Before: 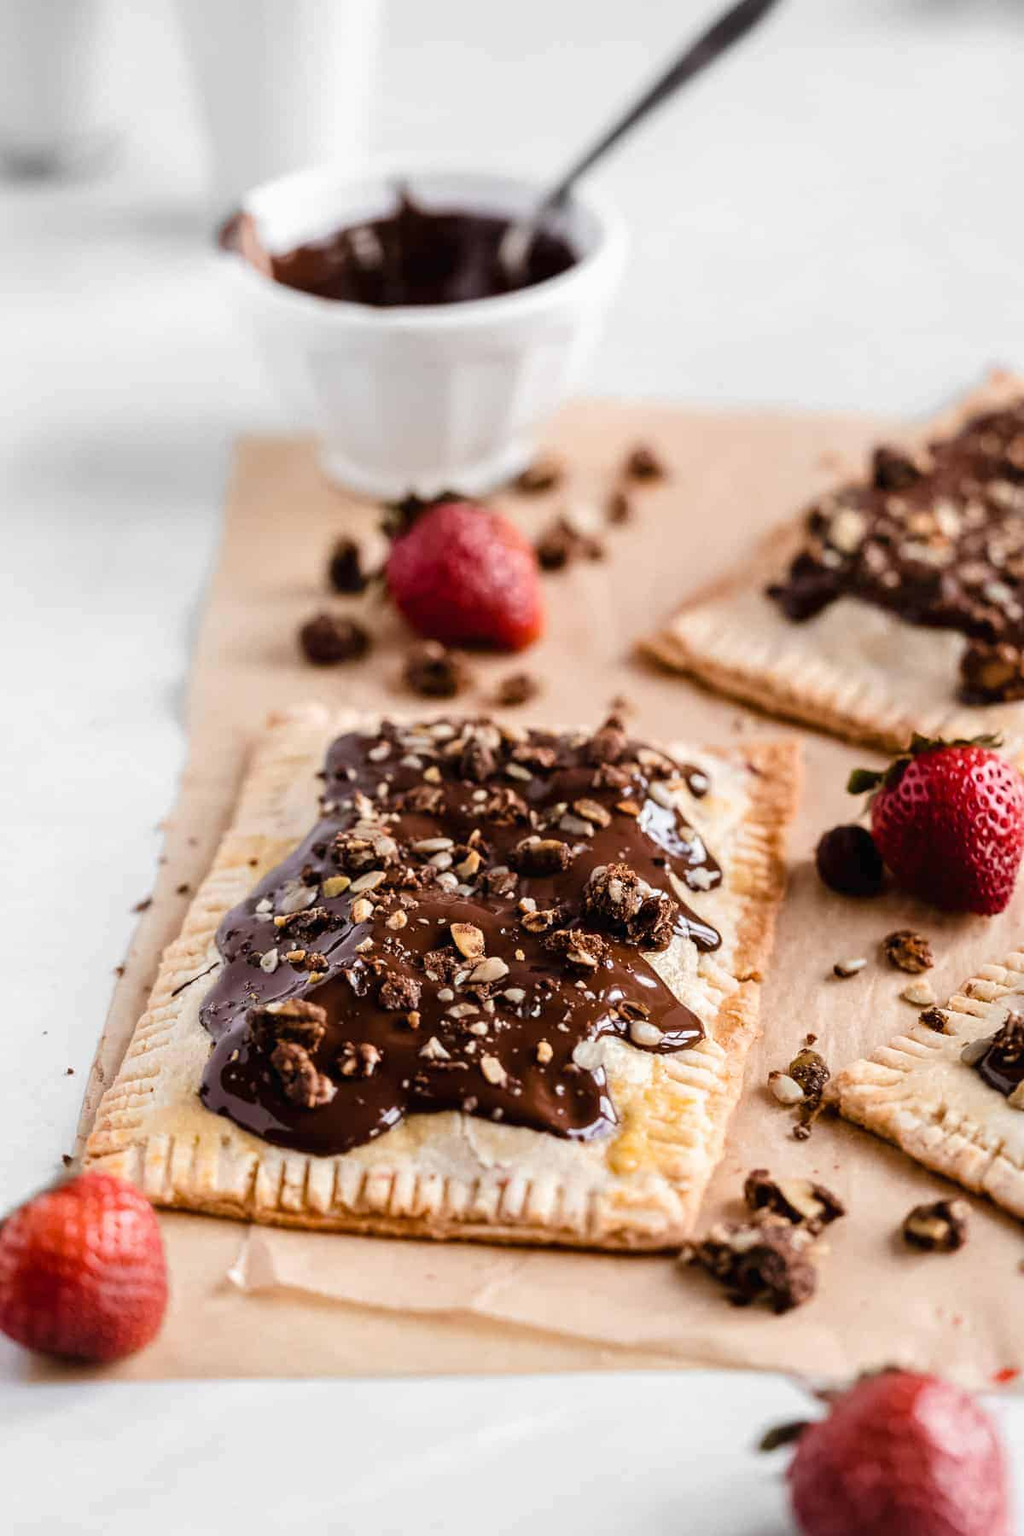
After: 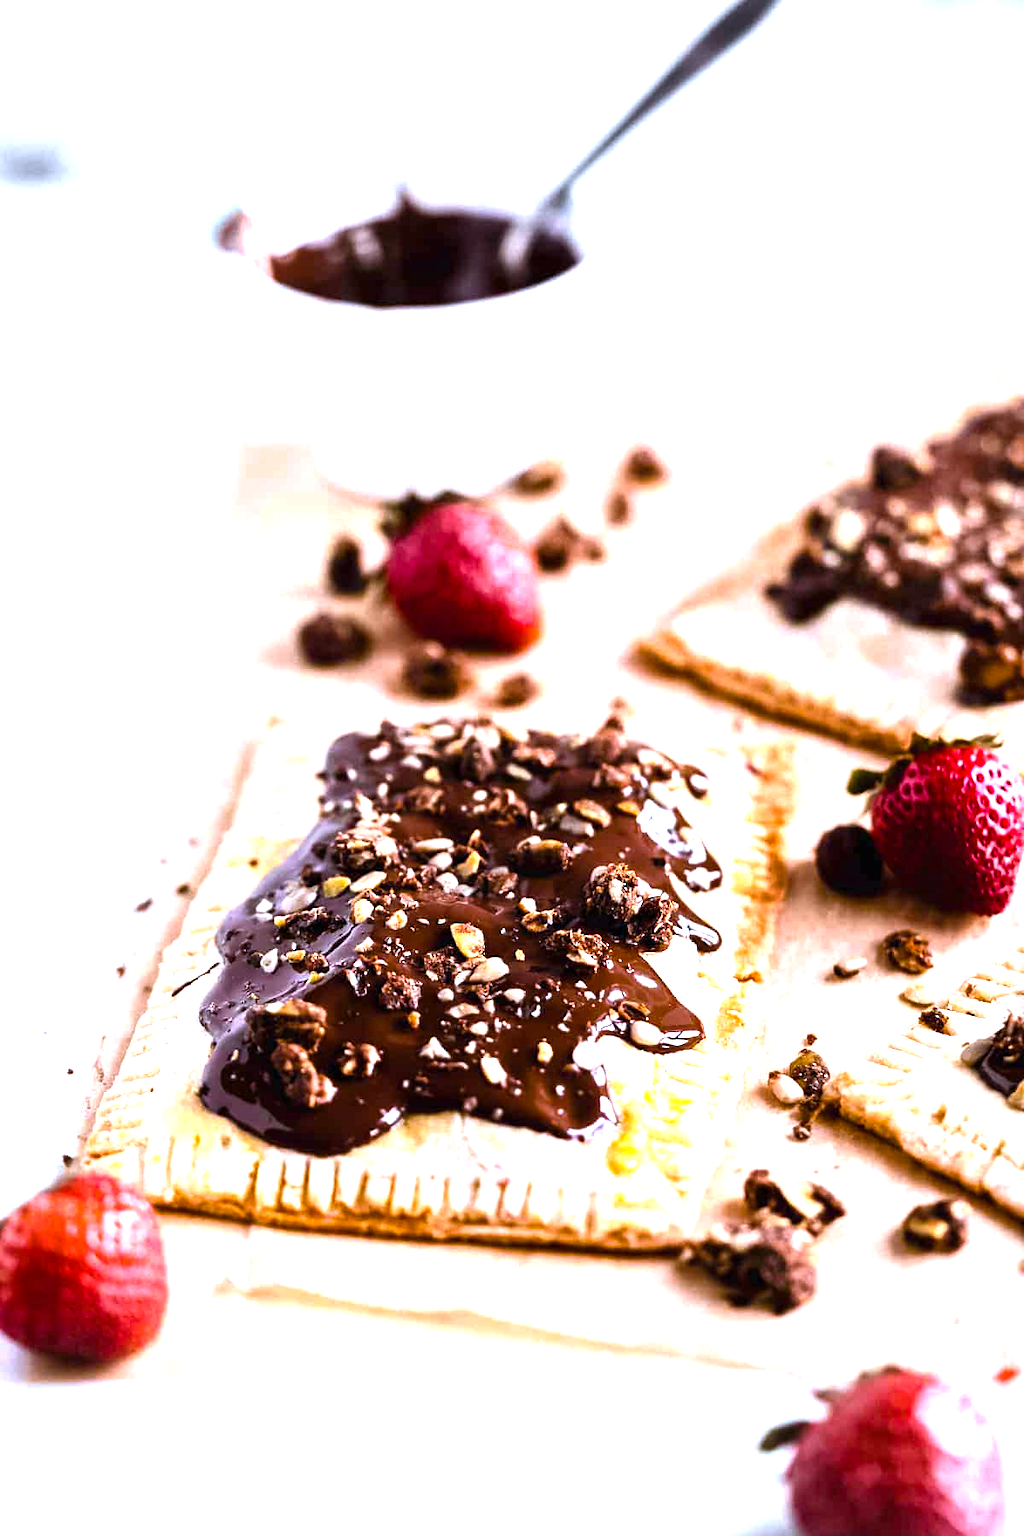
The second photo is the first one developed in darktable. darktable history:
exposure: exposure 0.66 EV, compensate highlight preservation false
color calibration: illuminant as shot in camera, x 0.37, y 0.382, temperature 4317.57 K
color balance rgb: perceptual saturation grading › global saturation 25.285%, perceptual brilliance grading › global brilliance 15.833%, perceptual brilliance grading › shadows -34.787%, global vibrance 20.536%
